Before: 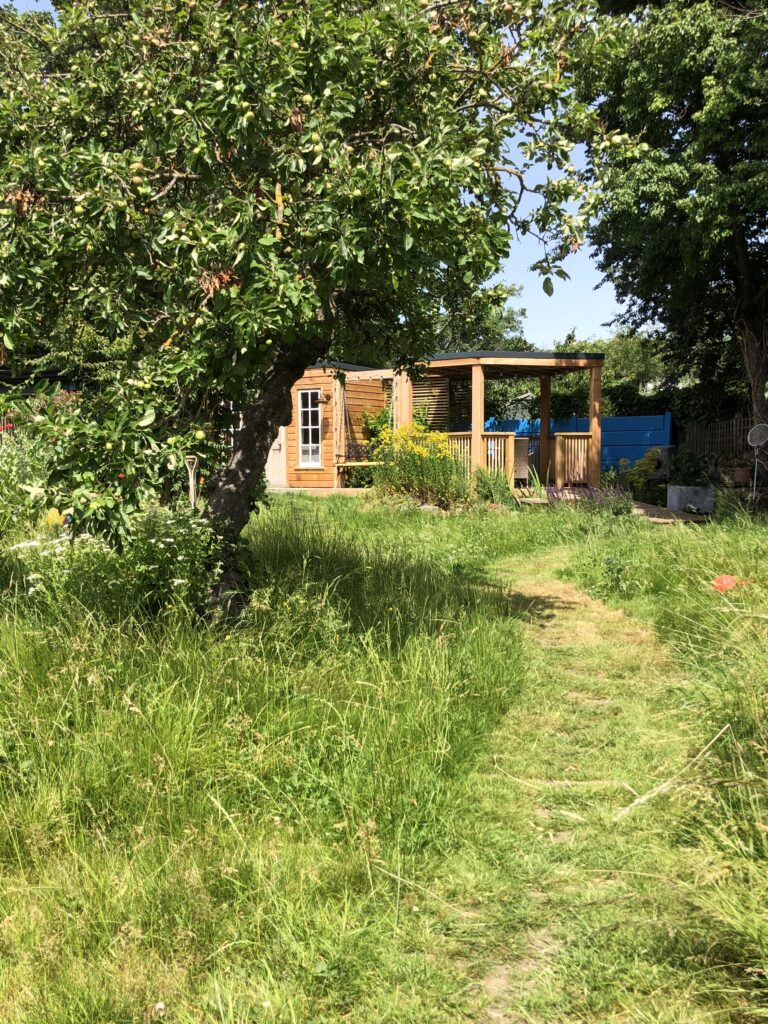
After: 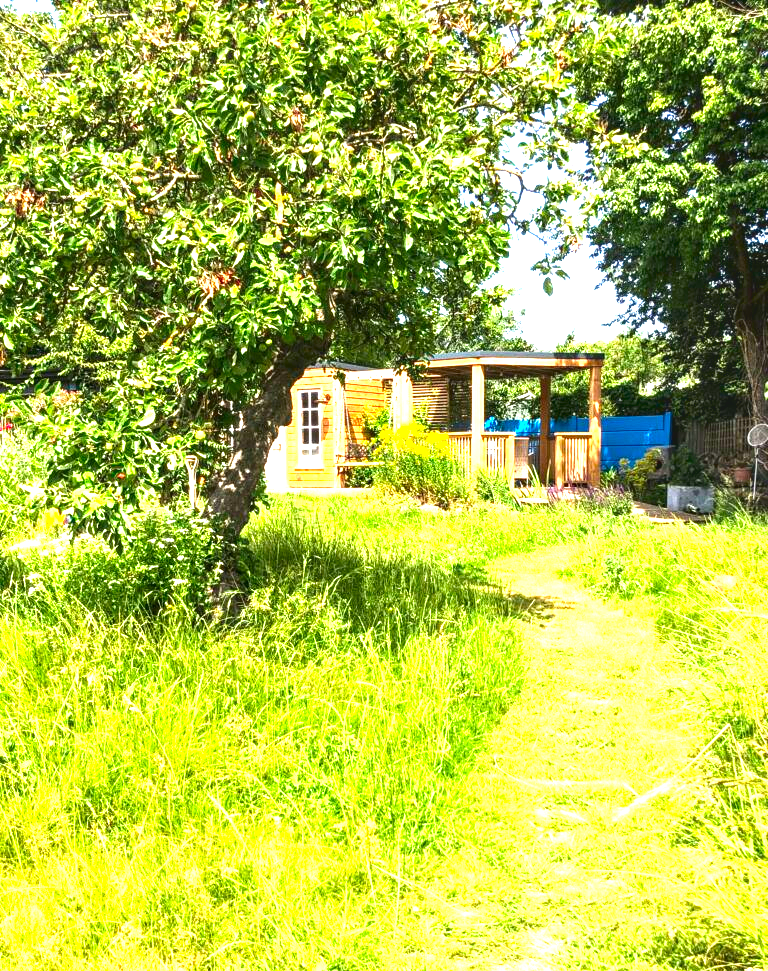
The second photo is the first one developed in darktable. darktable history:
exposure: black level correction 0, exposure 1.975 EV, compensate exposure bias true, compensate highlight preservation false
local contrast: on, module defaults
contrast brightness saturation: contrast 0.12, brightness -0.12, saturation 0.2
crop and rotate: top 0%, bottom 5.097%
